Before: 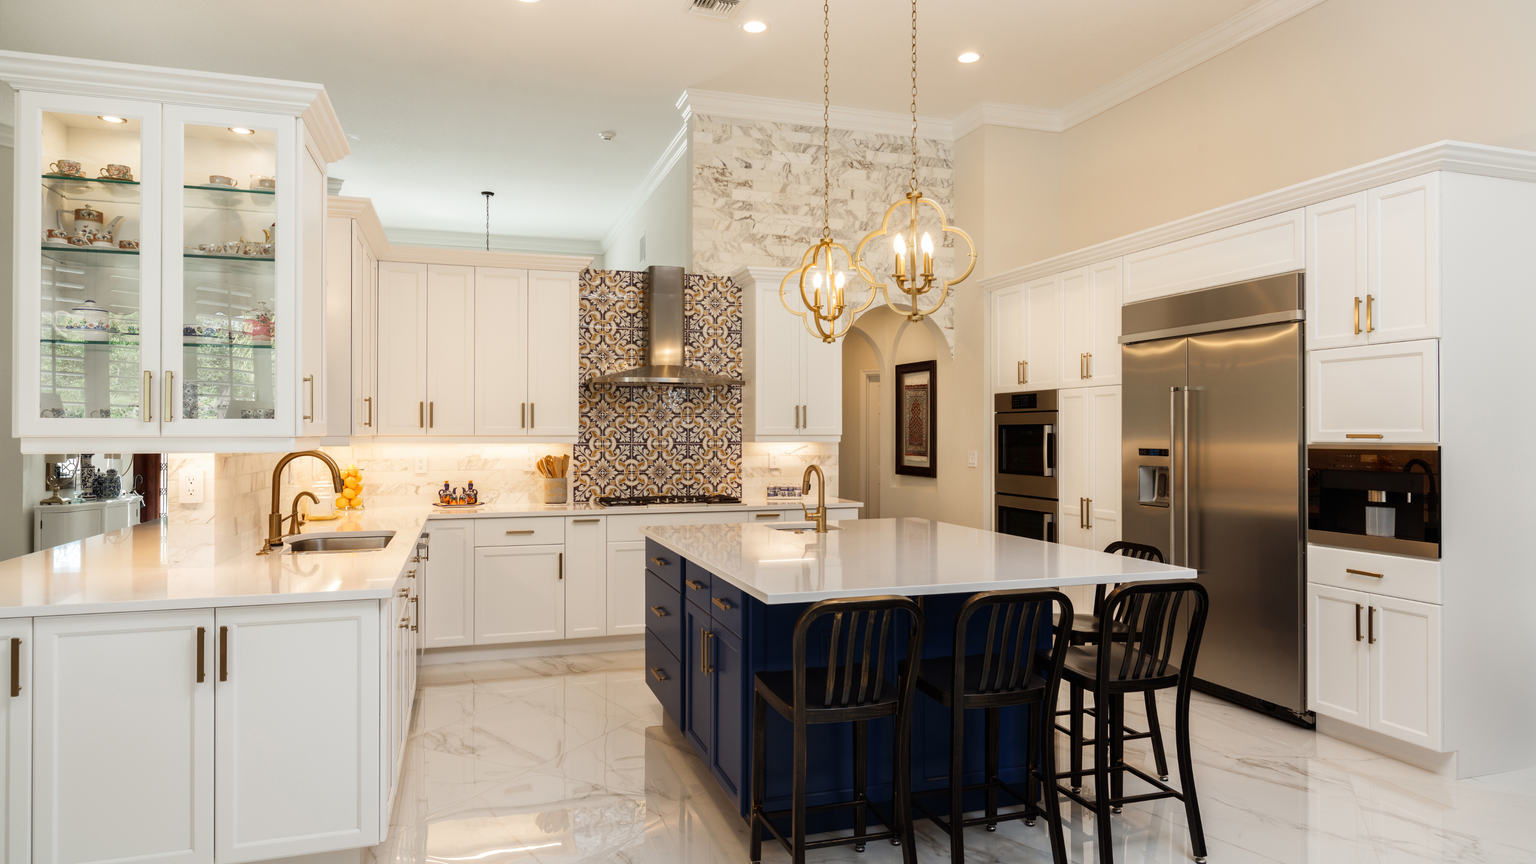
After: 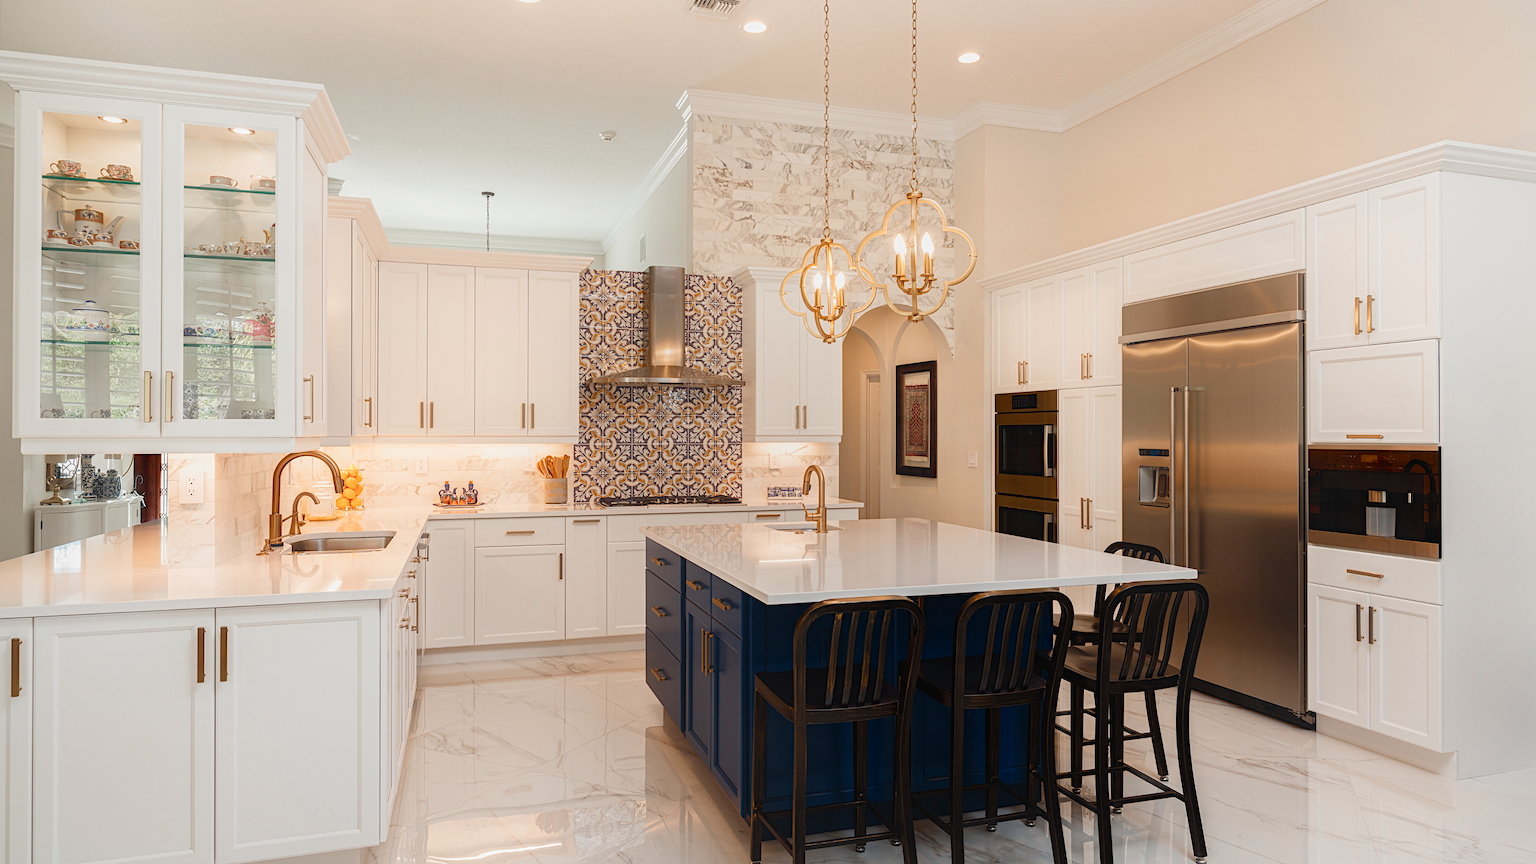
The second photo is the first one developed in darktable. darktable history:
color balance rgb "basic colorfulness: standard": perceptual saturation grading › global saturation 20%, perceptual saturation grading › highlights -25%, perceptual saturation grading › shadows 25%
color balance rgb "medium contrast": perceptual brilliance grading › highlights 20%, perceptual brilliance grading › mid-tones 10%, perceptual brilliance grading › shadows -20%
rgb primaries "nice": tint hue -2.48°, red hue -0.024, green purity 1.08, blue hue -0.112, blue purity 1.17
contrast equalizer "soft": y [[0.439, 0.44, 0.442, 0.457, 0.493, 0.498], [0.5 ×6], [0.5 ×6], [0 ×6], [0 ×6]]
diffuse or sharpen "diffusion": radius span 77, 1st order speed 50%, 2nd order speed 50%, 3rd order speed 50%, 4th order speed 50% | blend: blend mode normal, opacity 25%; mask: uniform (no mask)
diffuse or sharpen "sharpen demosaicing: AA filter": edge sensitivity 1, 1st order anisotropy 100%, 2nd order anisotropy 100%, 3rd order anisotropy 100%, 4th order anisotropy 100%, 1st order speed -25%, 2nd order speed -25%, 3rd order speed -25%, 4th order speed -25%
haze removal: strength -0.1, adaptive false
